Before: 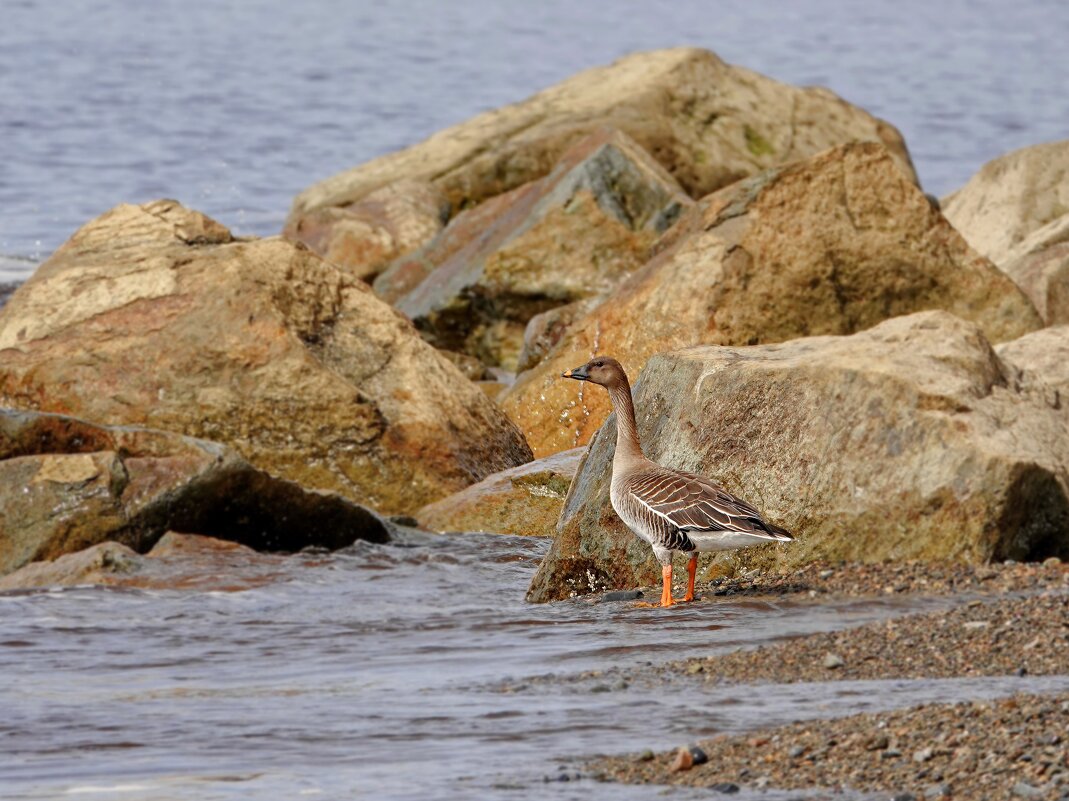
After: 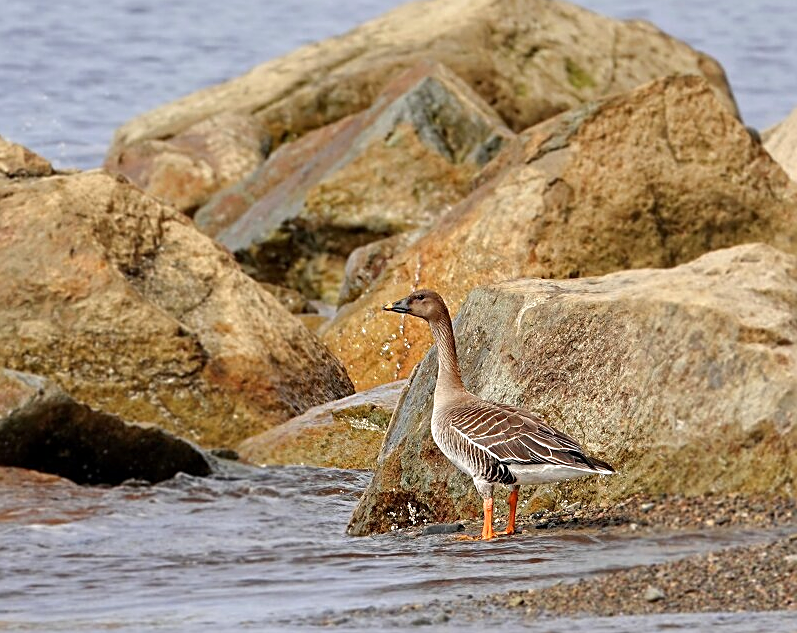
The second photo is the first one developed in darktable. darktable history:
exposure: exposure 0.249 EV, compensate highlight preservation false
crop: left 16.755%, top 8.451%, right 8.62%, bottom 12.51%
sharpen: on, module defaults
